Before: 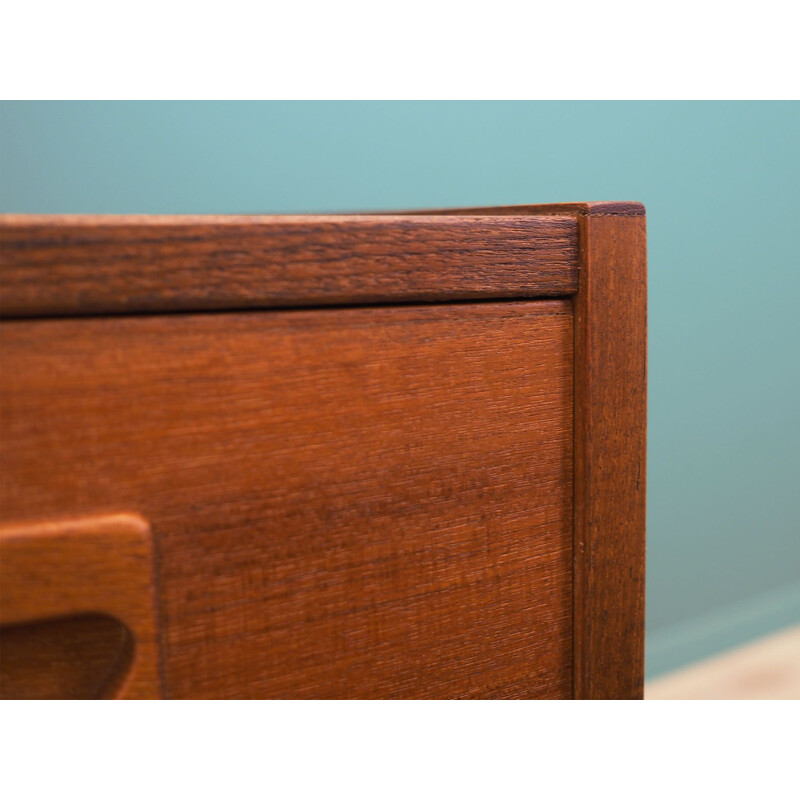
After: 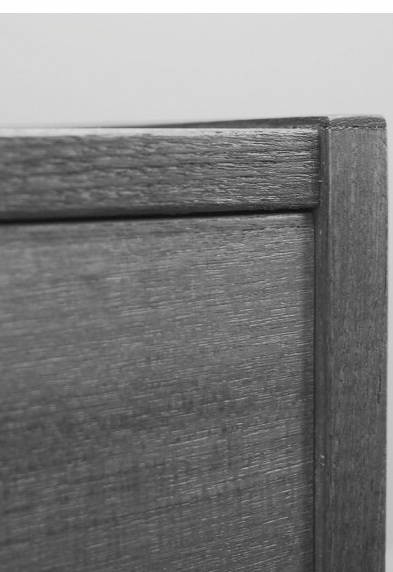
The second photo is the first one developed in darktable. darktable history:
tone curve: curves: ch0 [(0, 0) (0.91, 0.76) (0.997, 0.913)], preserve colors none
crop: left 32.4%, top 10.955%, right 18.356%, bottom 17.518%
color calibration: output gray [0.22, 0.42, 0.37, 0], illuminant F (fluorescent), F source F9 (Cool White Deluxe 4150 K) – high CRI, x 0.375, y 0.373, temperature 4161.06 K
base curve: curves: ch0 [(0, 0) (0.088, 0.125) (0.176, 0.251) (0.354, 0.501) (0.613, 0.749) (1, 0.877)], preserve colors none
exposure: black level correction 0, exposure 1.284 EV, compensate highlight preservation false
